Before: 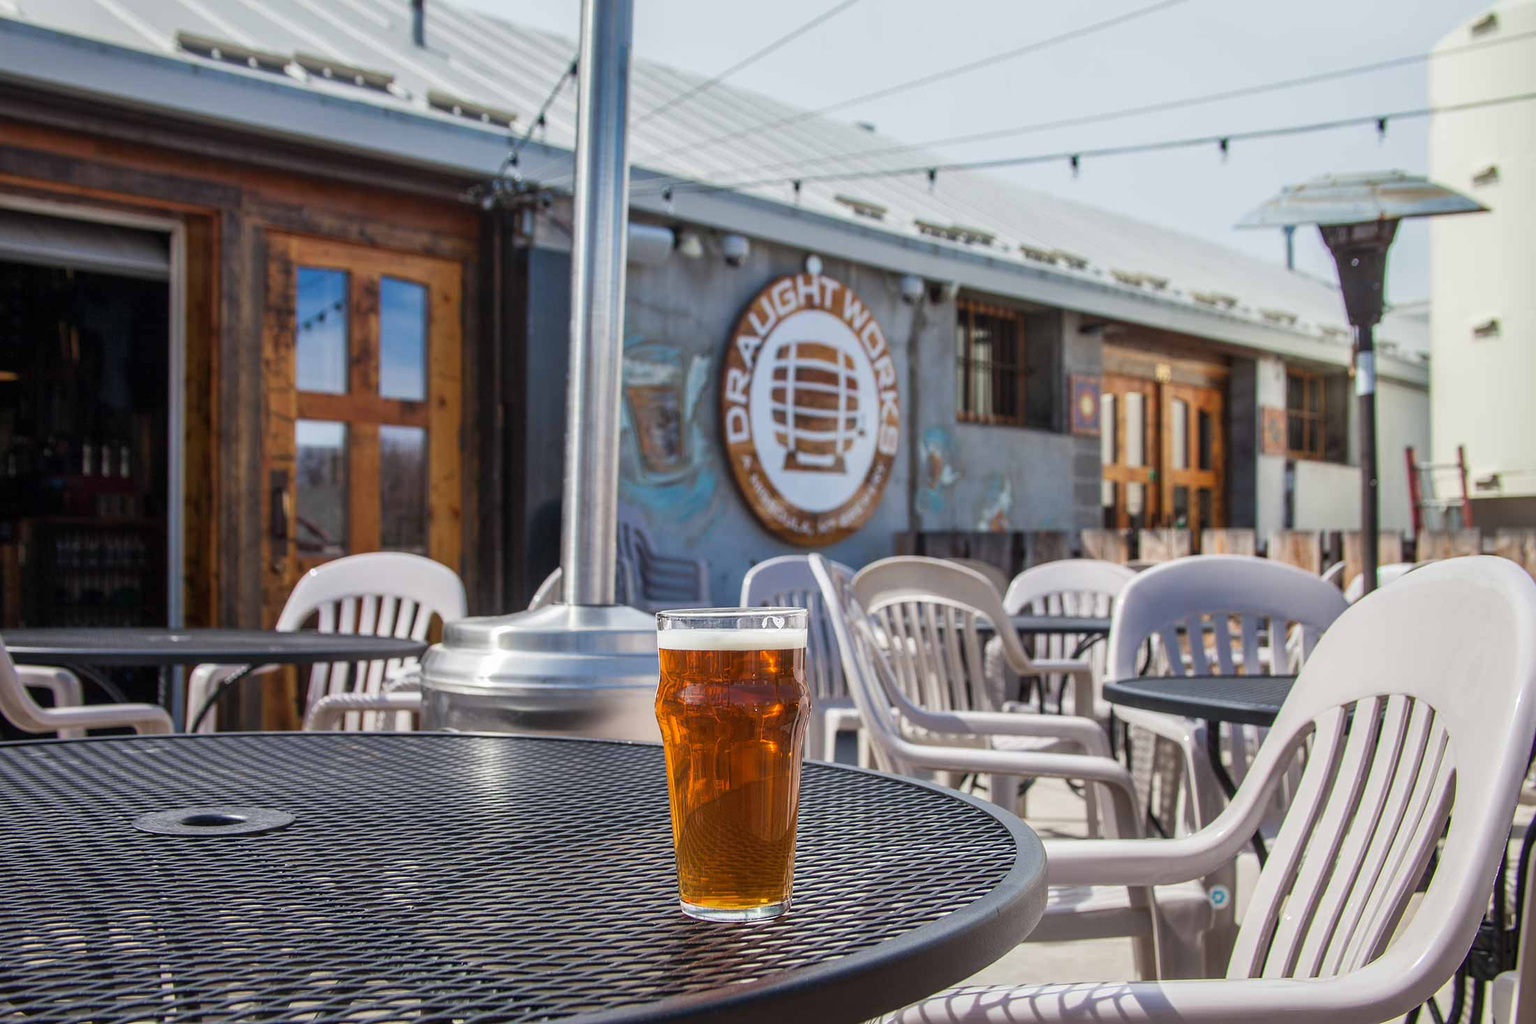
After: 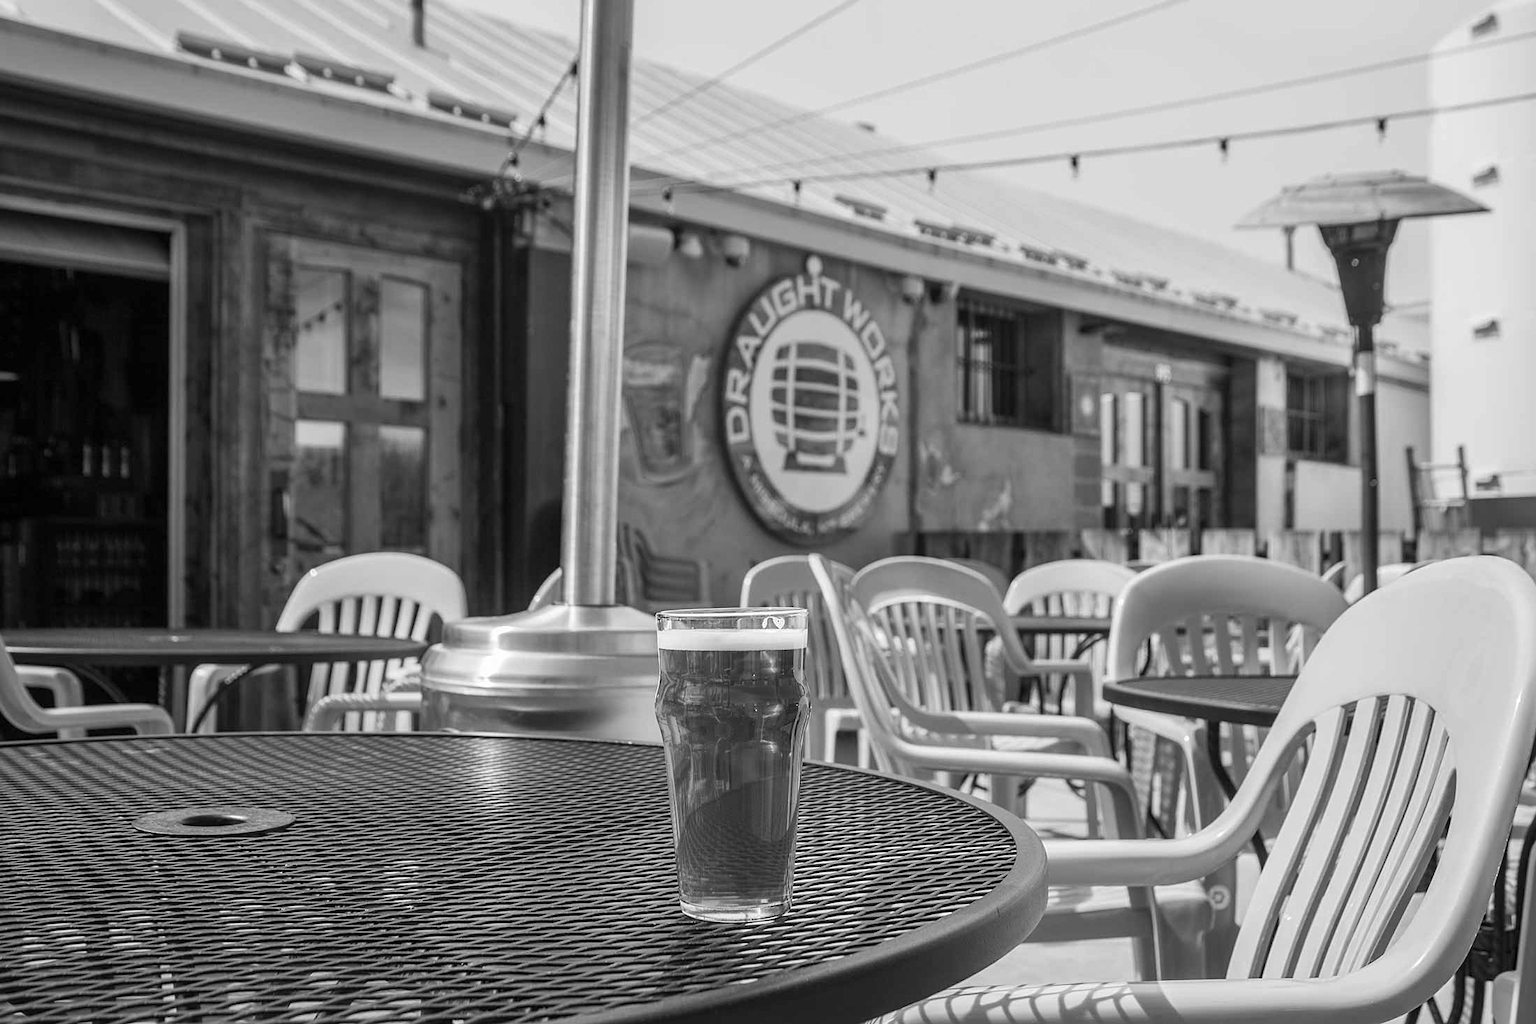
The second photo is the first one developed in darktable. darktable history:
monochrome: on, module defaults
sharpen: amount 0.2
